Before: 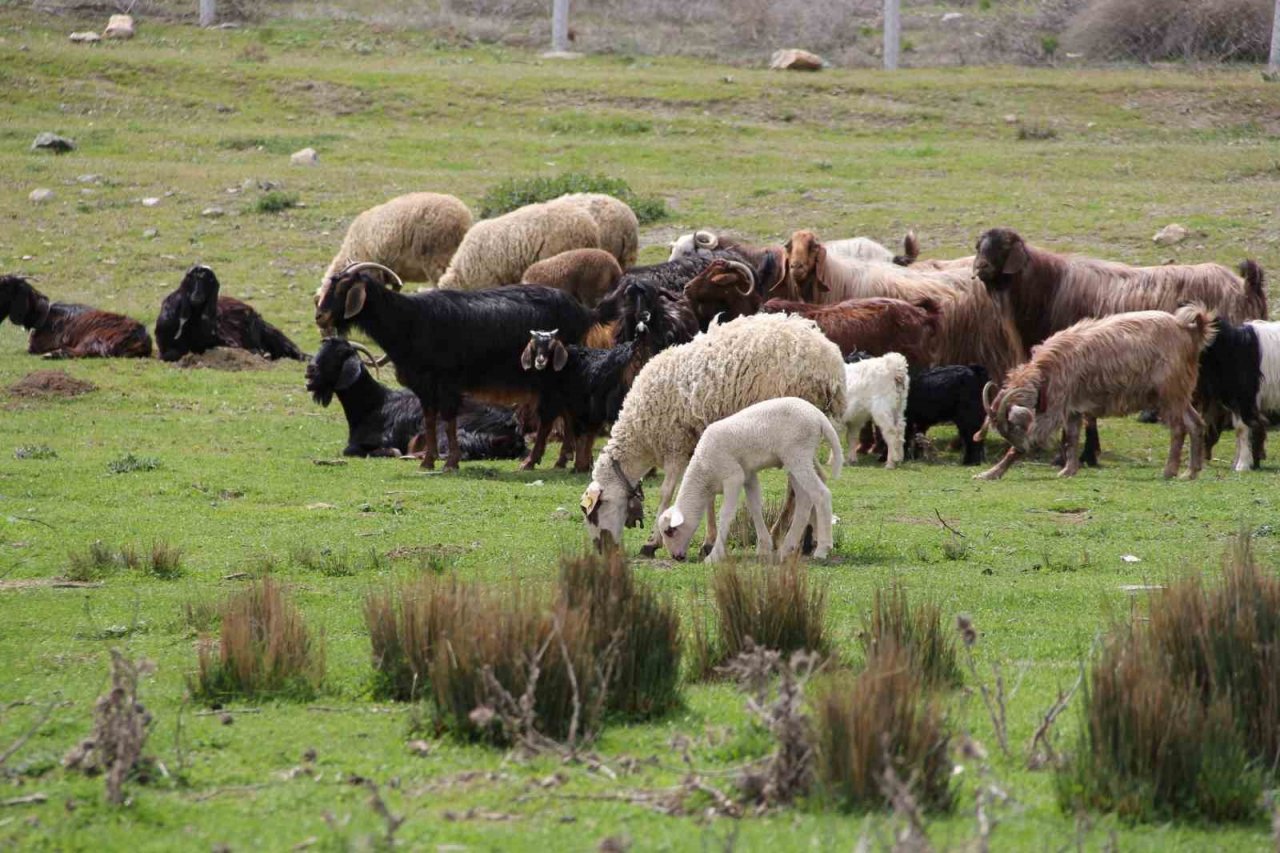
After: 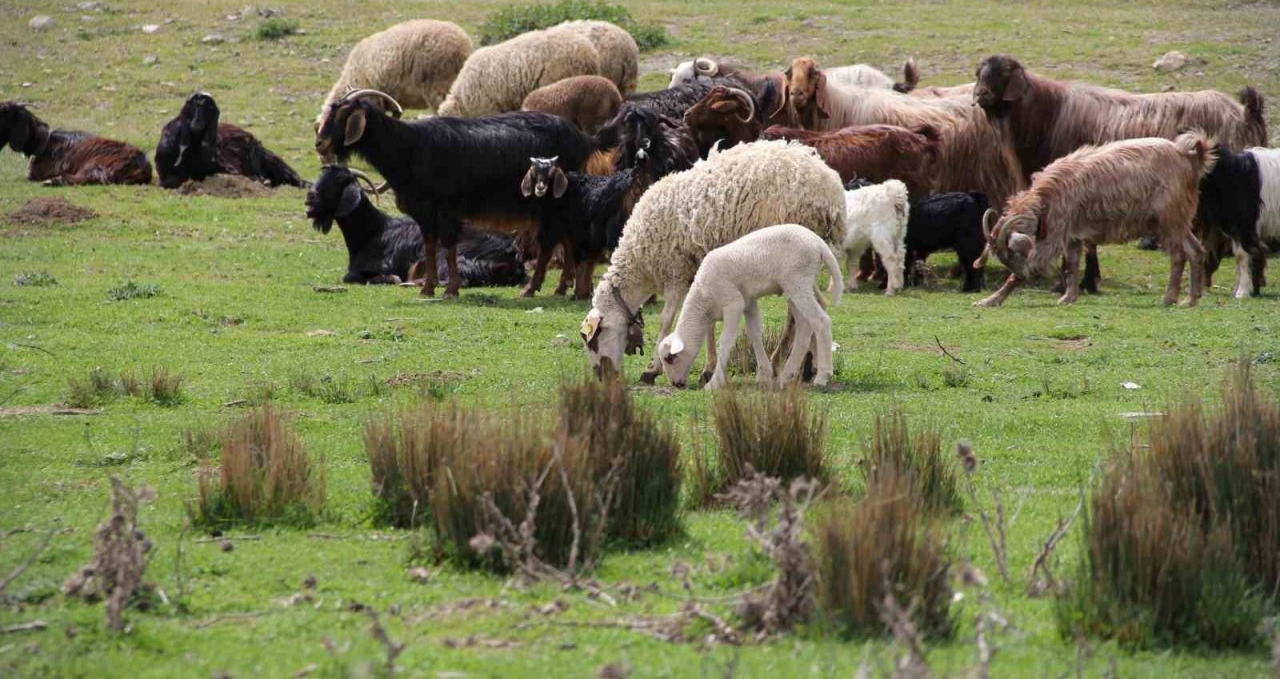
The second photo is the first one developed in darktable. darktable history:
crop and rotate: top 20.3%
vignetting: fall-off start 92.02%
